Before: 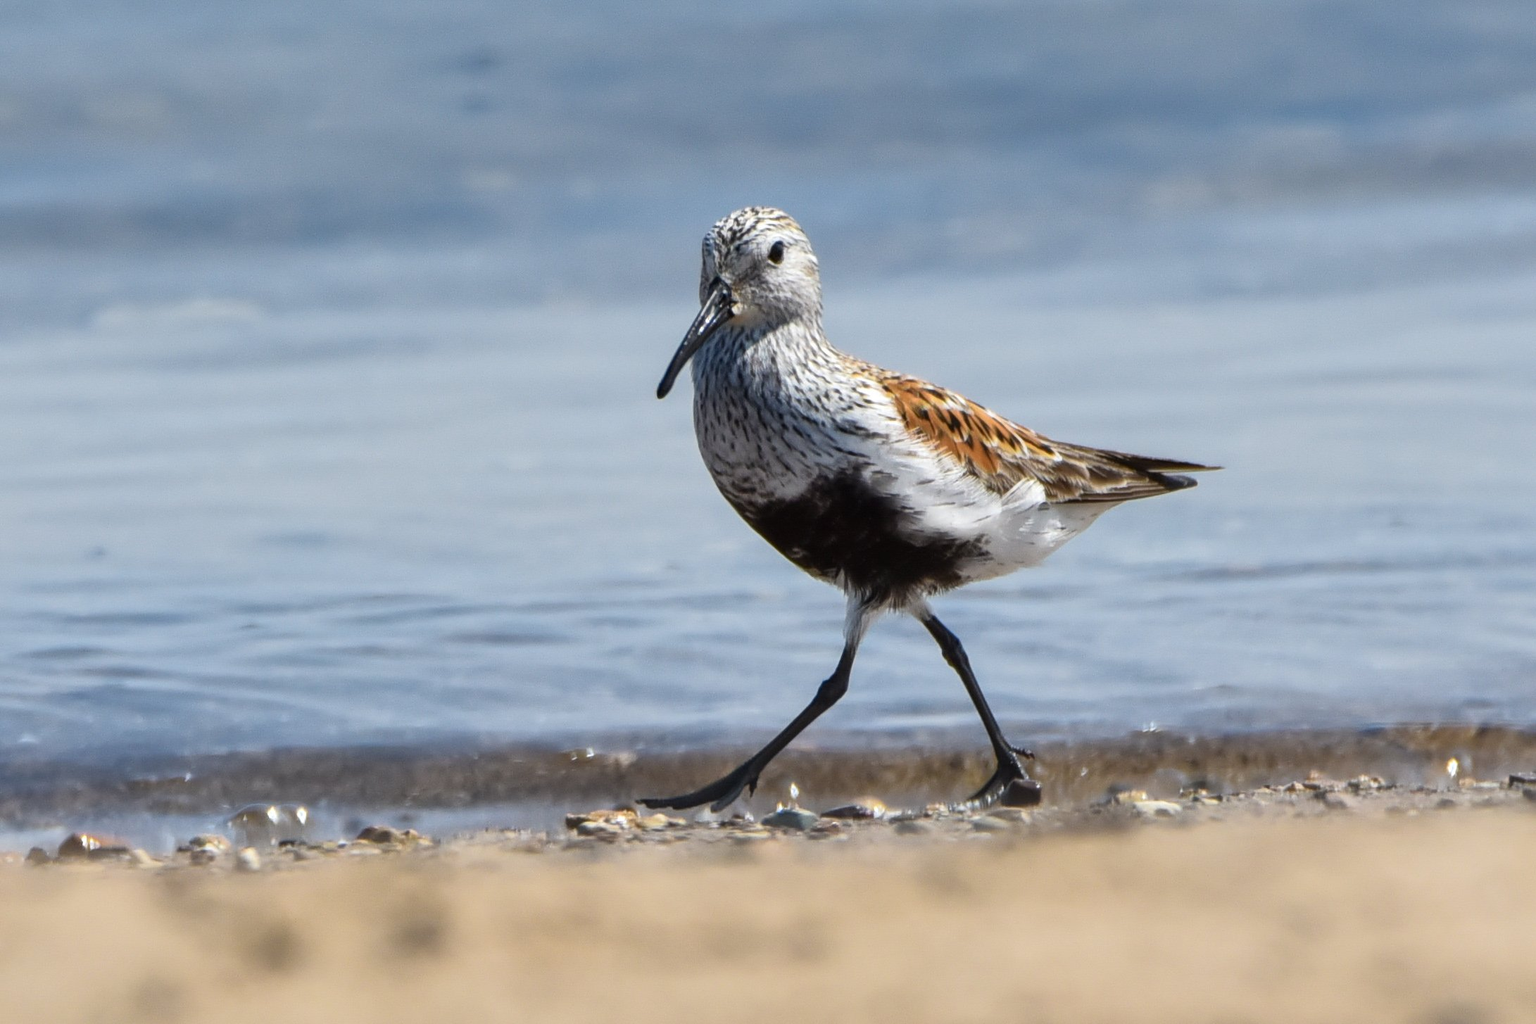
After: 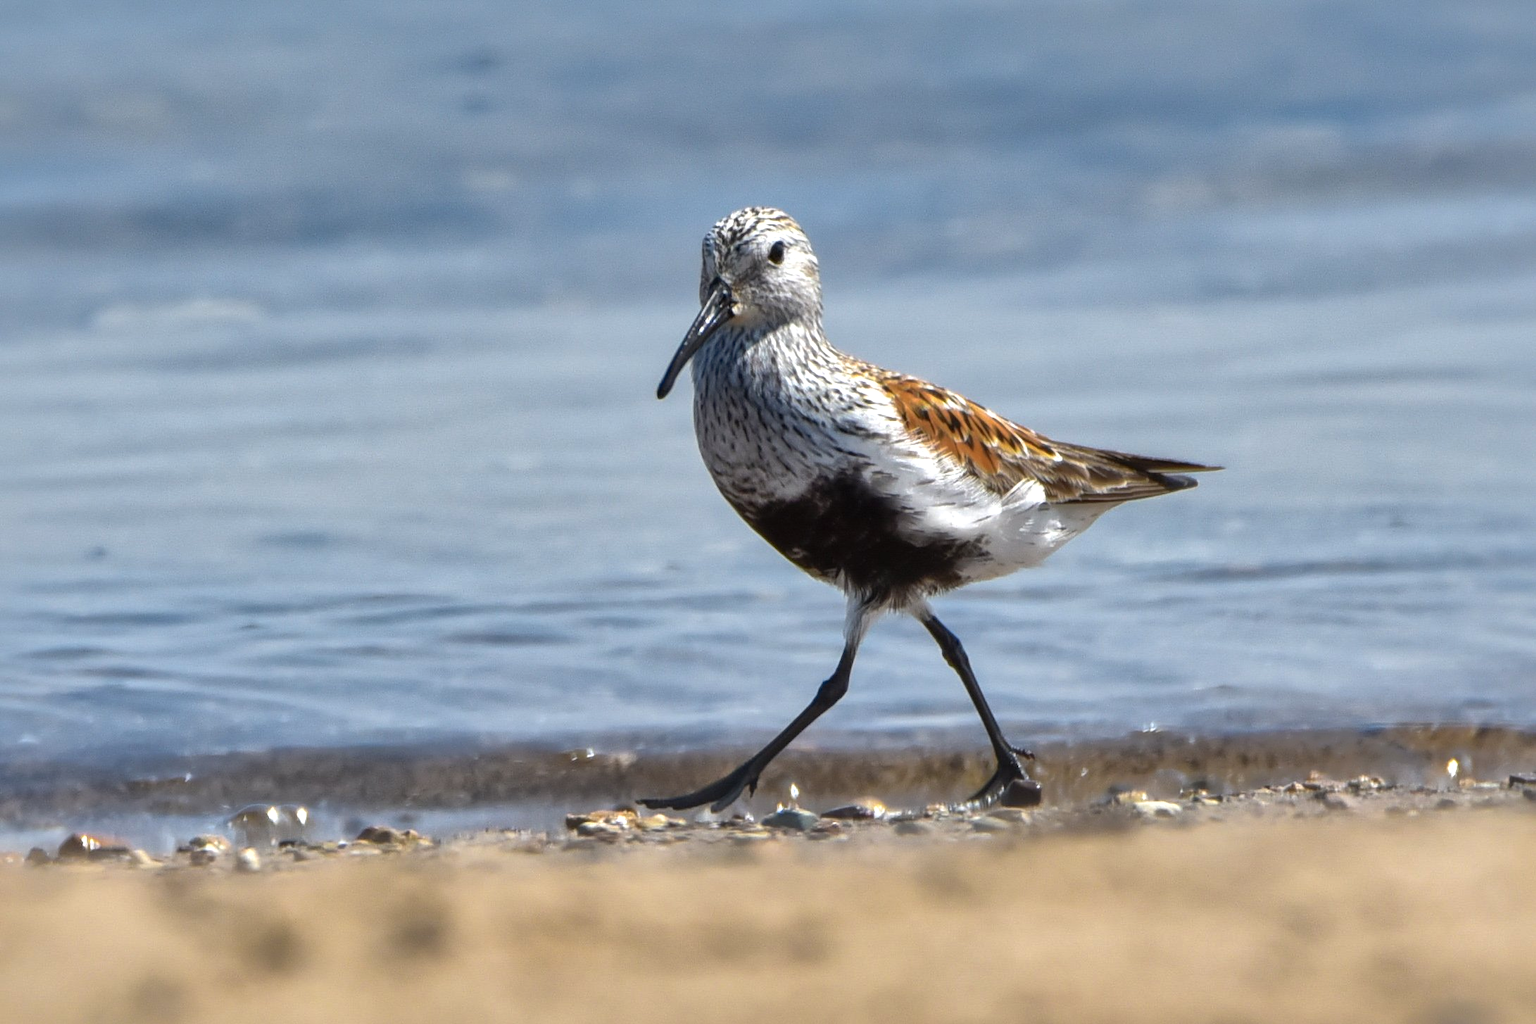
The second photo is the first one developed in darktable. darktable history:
tone equalizer: -8 EV -0.417 EV, -7 EV -0.389 EV, -6 EV -0.333 EV, -5 EV -0.222 EV, -3 EV 0.222 EV, -2 EV 0.333 EV, -1 EV 0.389 EV, +0 EV 0.417 EV, edges refinement/feathering 500, mask exposure compensation -1.57 EV, preserve details no
shadows and highlights: highlights -60
